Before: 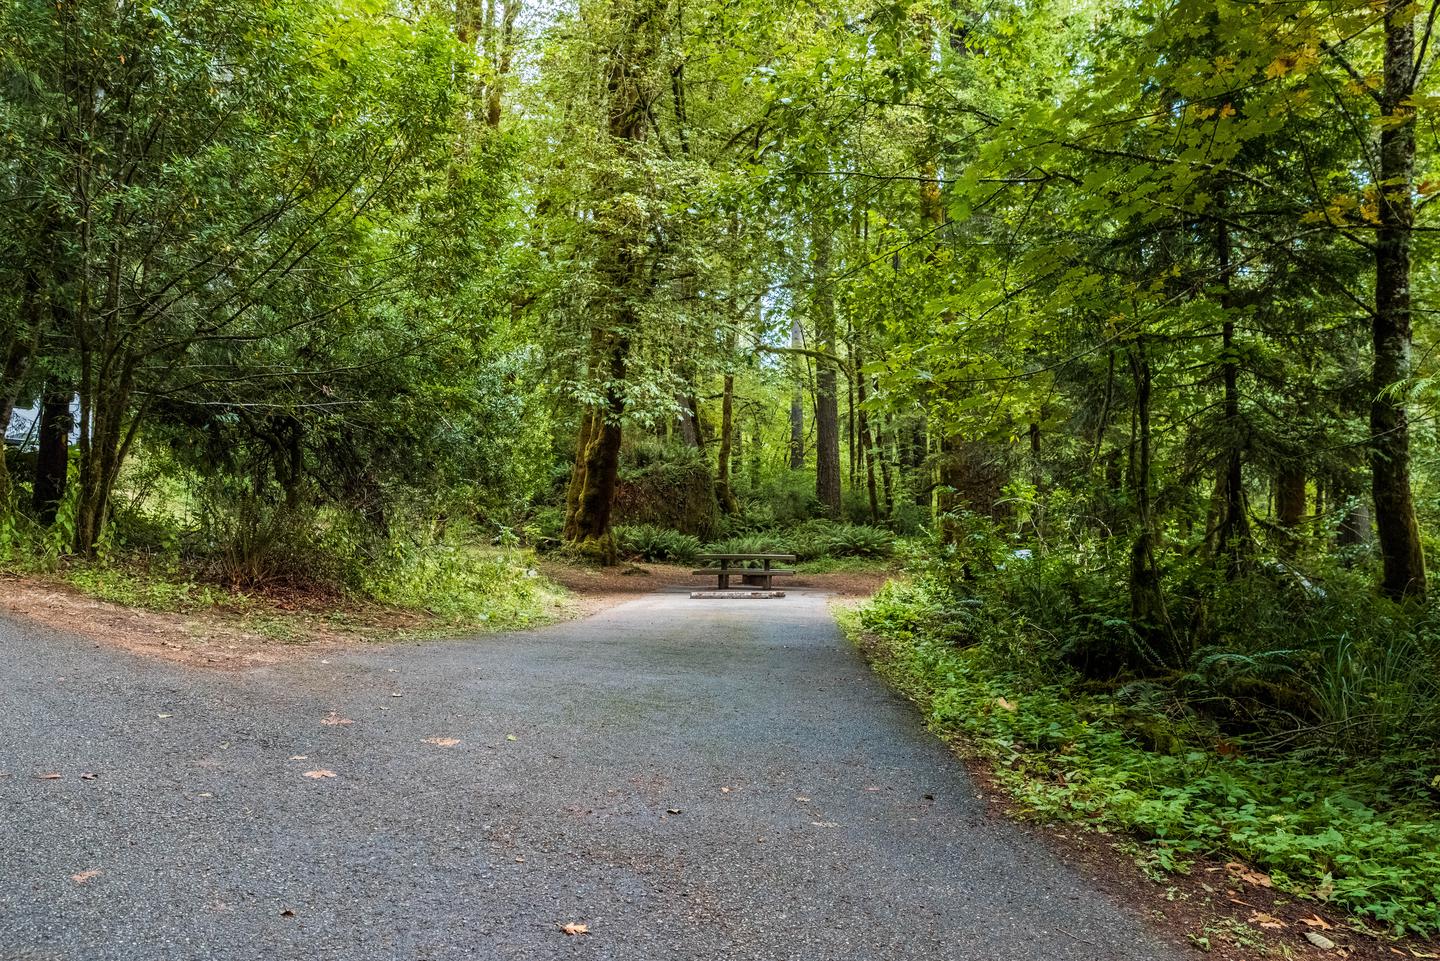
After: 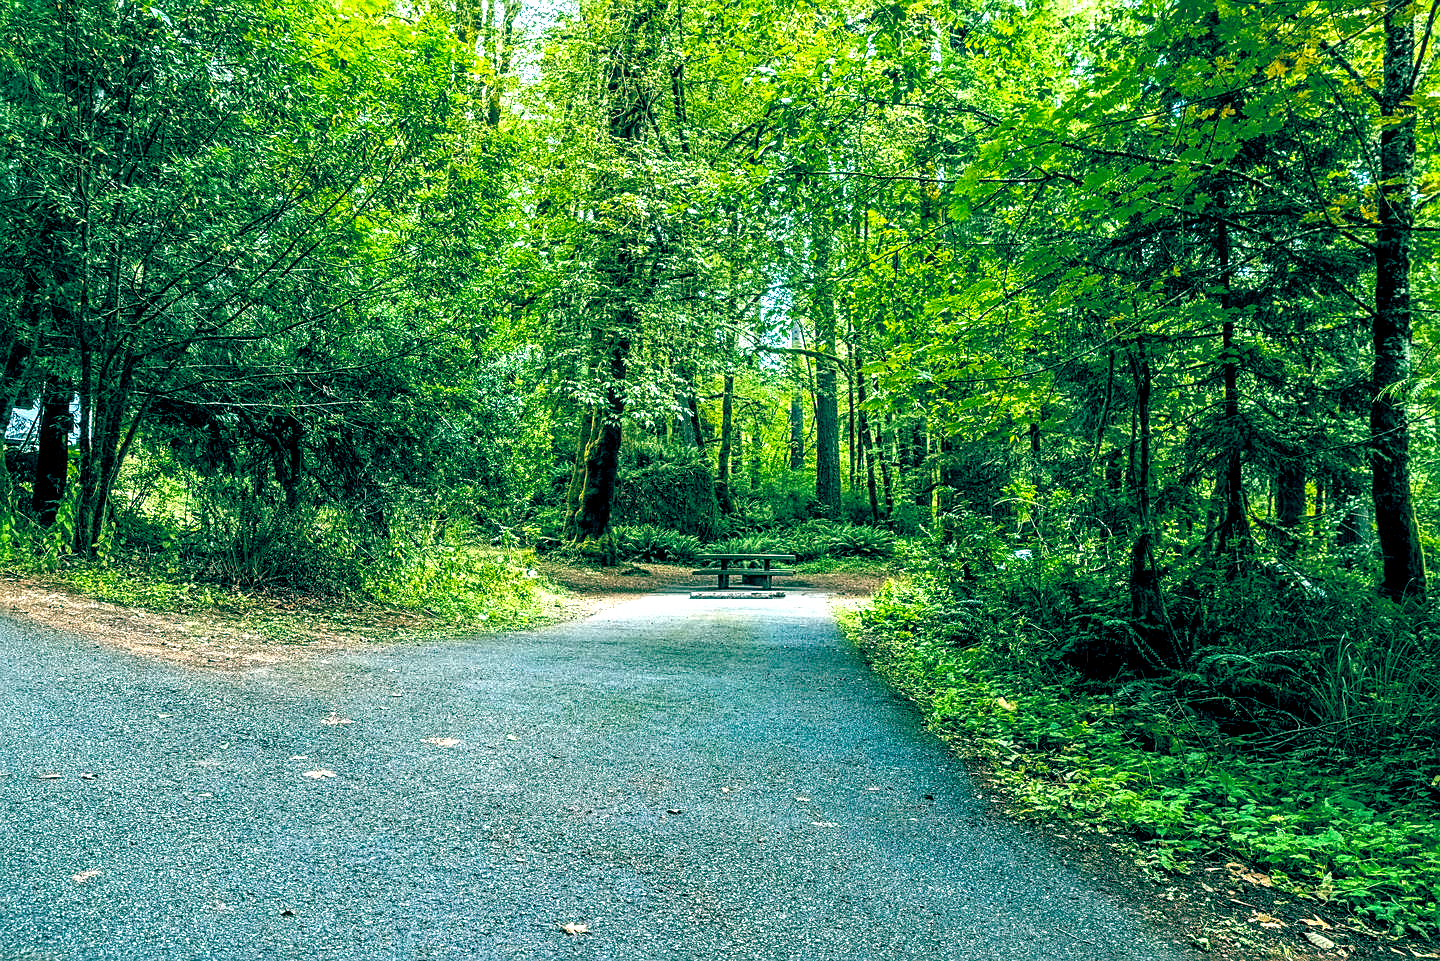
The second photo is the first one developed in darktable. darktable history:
sharpen: on, module defaults
color balance rgb: shadows lift › chroma 1.049%, shadows lift › hue 217.8°, global offset › luminance -0.534%, global offset › chroma 0.909%, global offset › hue 173.94°, perceptual saturation grading › global saturation 3.16%, perceptual brilliance grading › global brilliance 12.791%, perceptual brilliance grading › highlights 15.28%, global vibrance 20%
local contrast: on, module defaults
